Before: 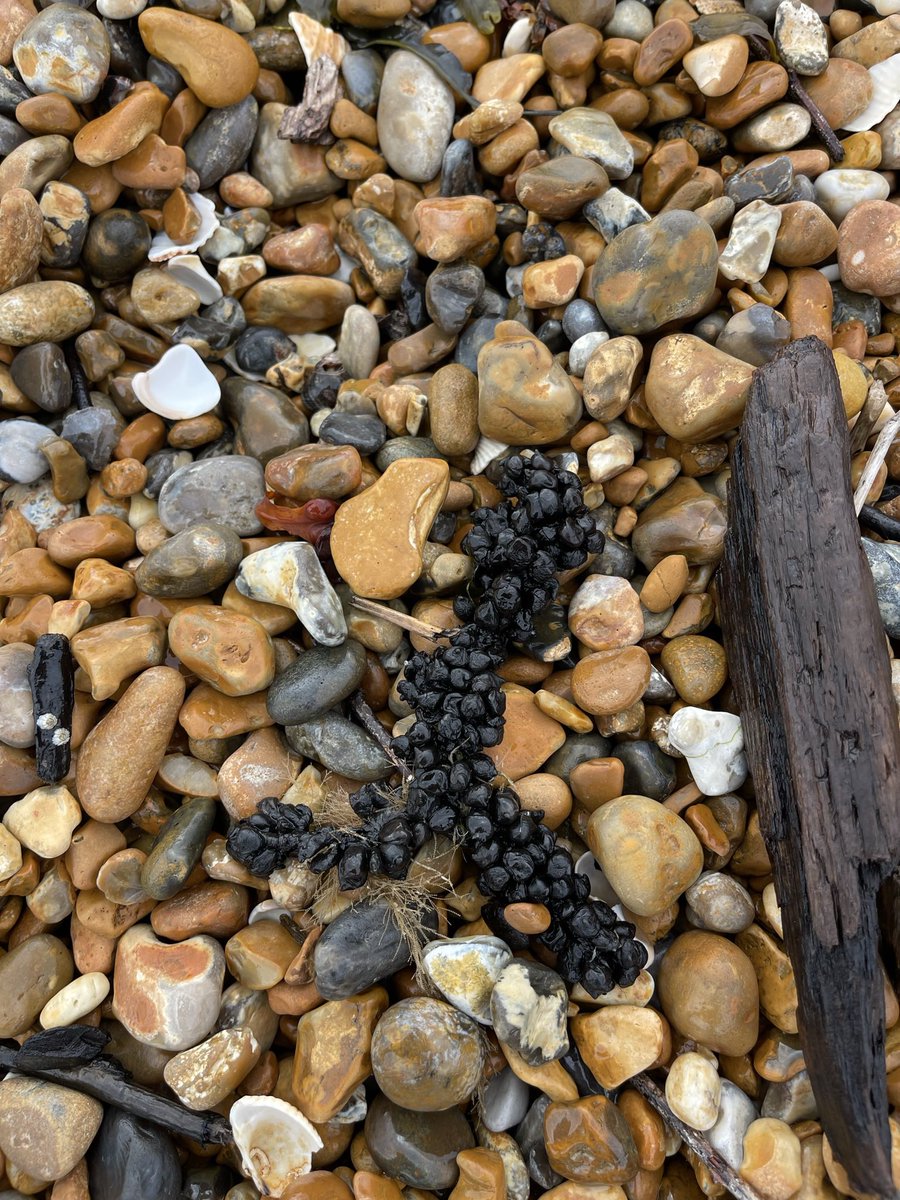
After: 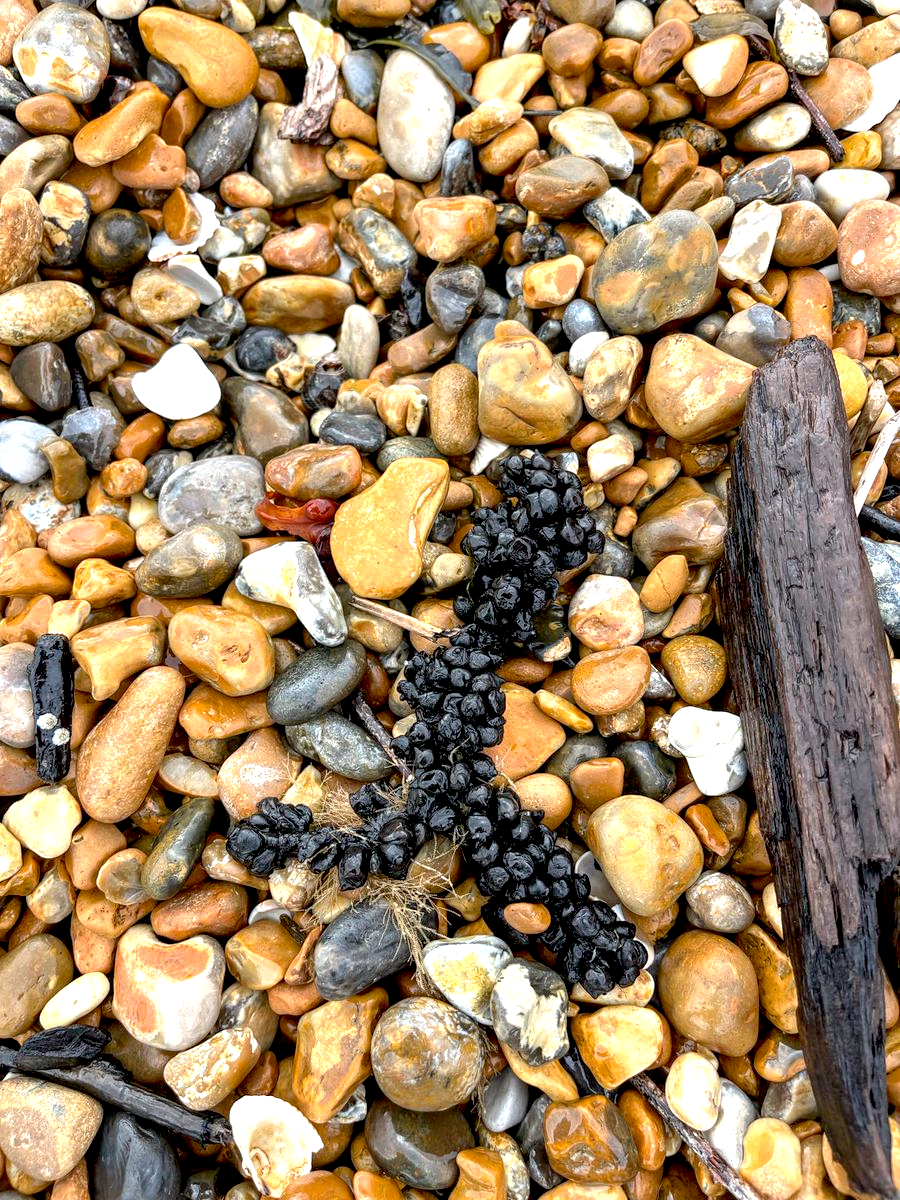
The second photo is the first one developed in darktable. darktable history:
local contrast: detail 130%
exposure: black level correction 0.008, exposure 0.975 EV, compensate exposure bias true, compensate highlight preservation false
